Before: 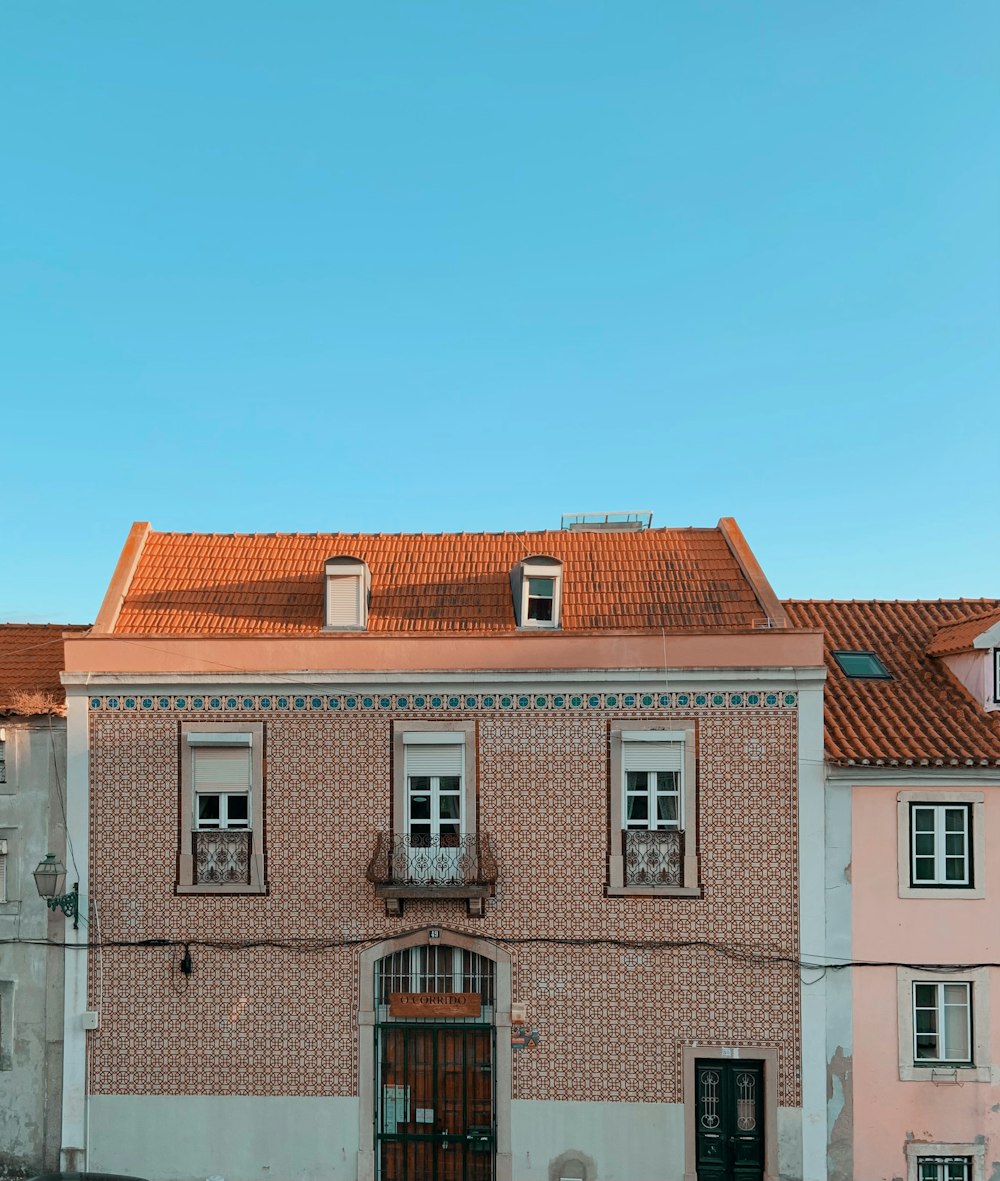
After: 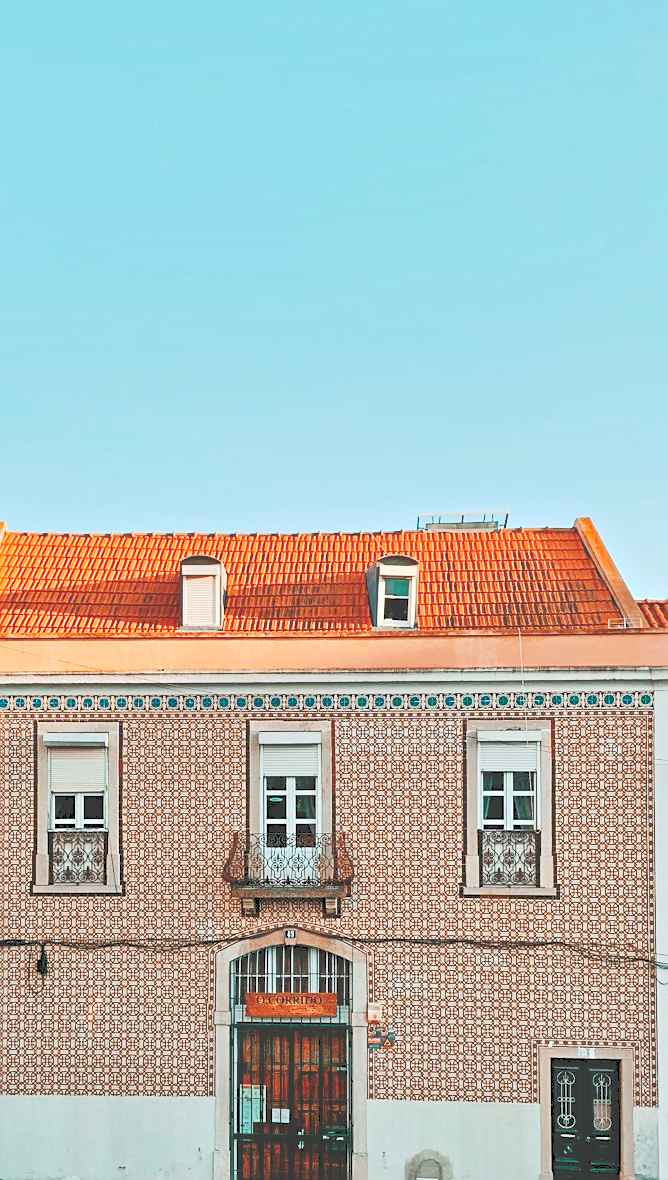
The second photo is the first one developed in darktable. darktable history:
tone equalizer: -8 EV 2 EV, -7 EV 1.97 EV, -6 EV 1.97 EV, -5 EV 1.97 EV, -4 EV 2 EV, -3 EV 1.5 EV, -2 EV 0.991 EV, -1 EV 0.483 EV
base curve: curves: ch0 [(0, 0) (0.472, 0.455) (1, 1)], preserve colors none
tone curve: curves: ch0 [(0, 0) (0.003, 0.231) (0.011, 0.231) (0.025, 0.231) (0.044, 0.231) (0.069, 0.231) (0.1, 0.234) (0.136, 0.239) (0.177, 0.243) (0.224, 0.247) (0.277, 0.265) (0.335, 0.311) (0.399, 0.389) (0.468, 0.507) (0.543, 0.634) (0.623, 0.74) (0.709, 0.83) (0.801, 0.889) (0.898, 0.93) (1, 1)], preserve colors none
crop and rotate: left 14.489%, right 18.698%
sharpen: on, module defaults
